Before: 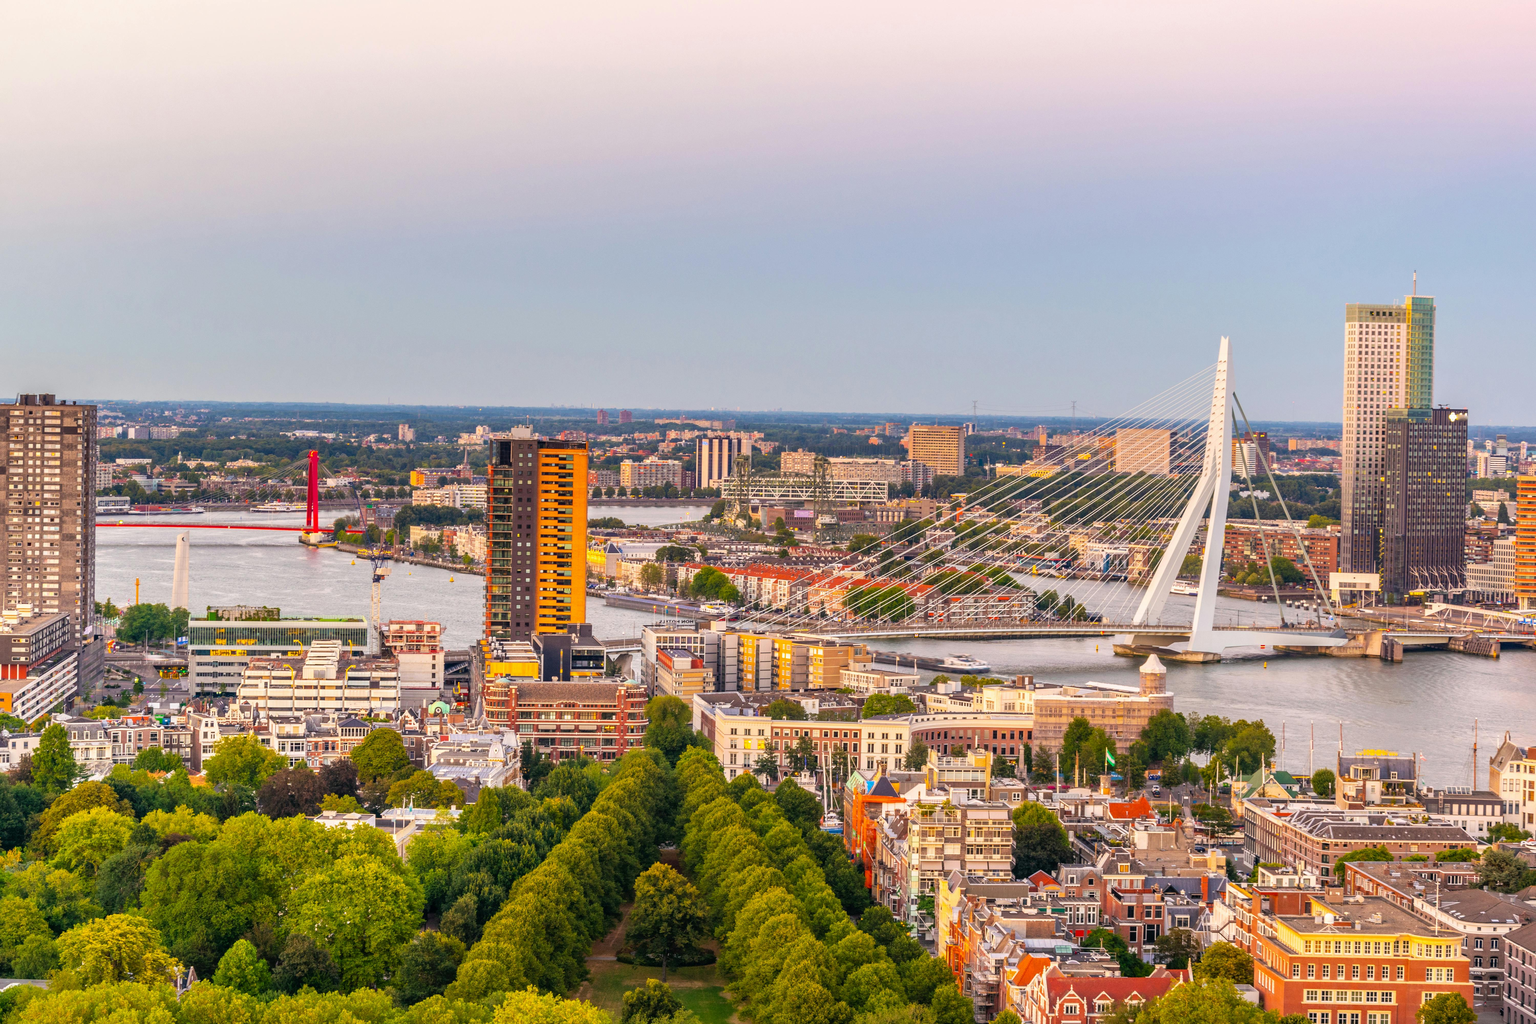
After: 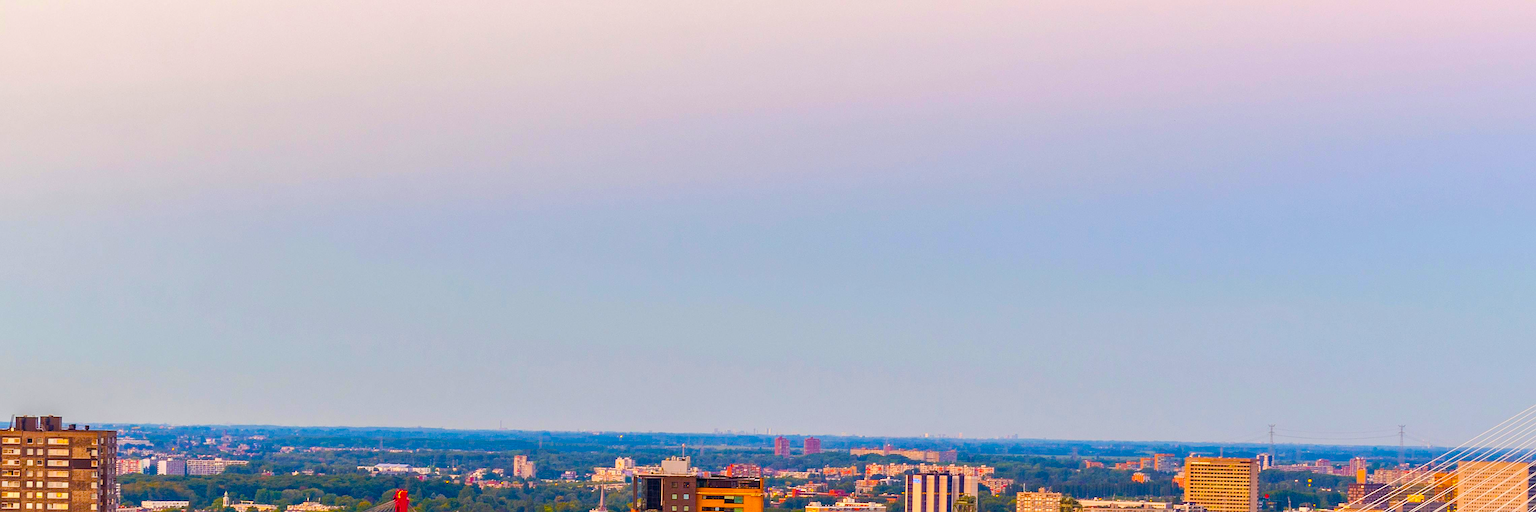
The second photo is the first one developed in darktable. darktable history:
crop: left 0.554%, top 7.632%, right 23.419%, bottom 54.303%
sharpen: on, module defaults
color balance rgb: perceptual saturation grading › global saturation 54.221%, perceptual saturation grading › highlights -50.213%, perceptual saturation grading › mid-tones 40.676%, perceptual saturation grading › shadows 30.352%, global vibrance 44.678%
